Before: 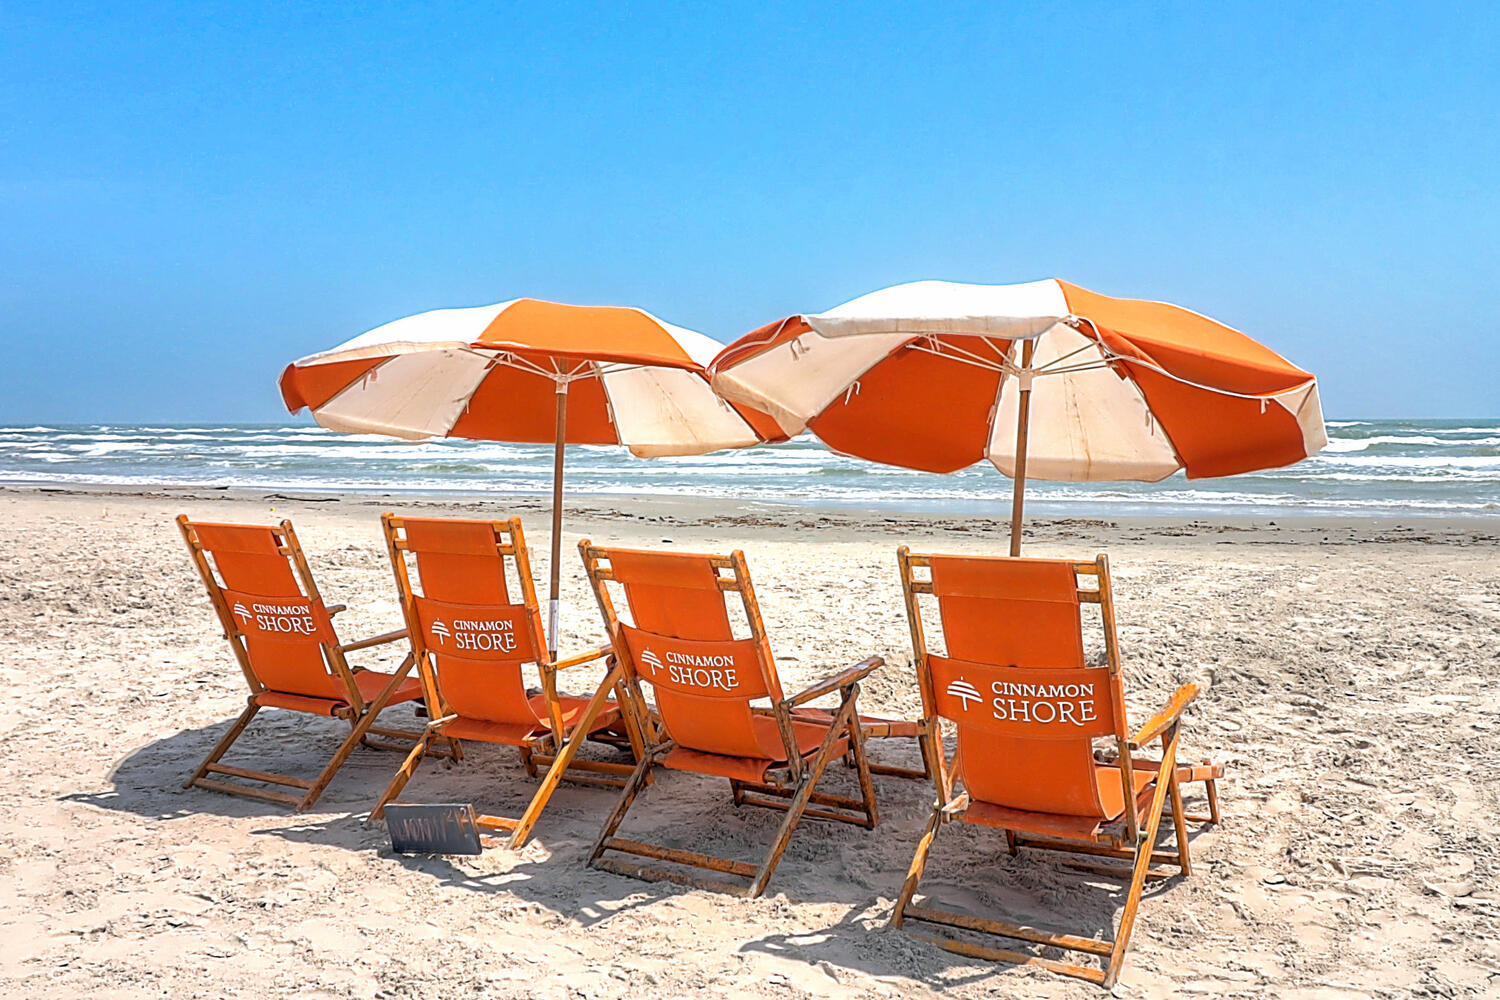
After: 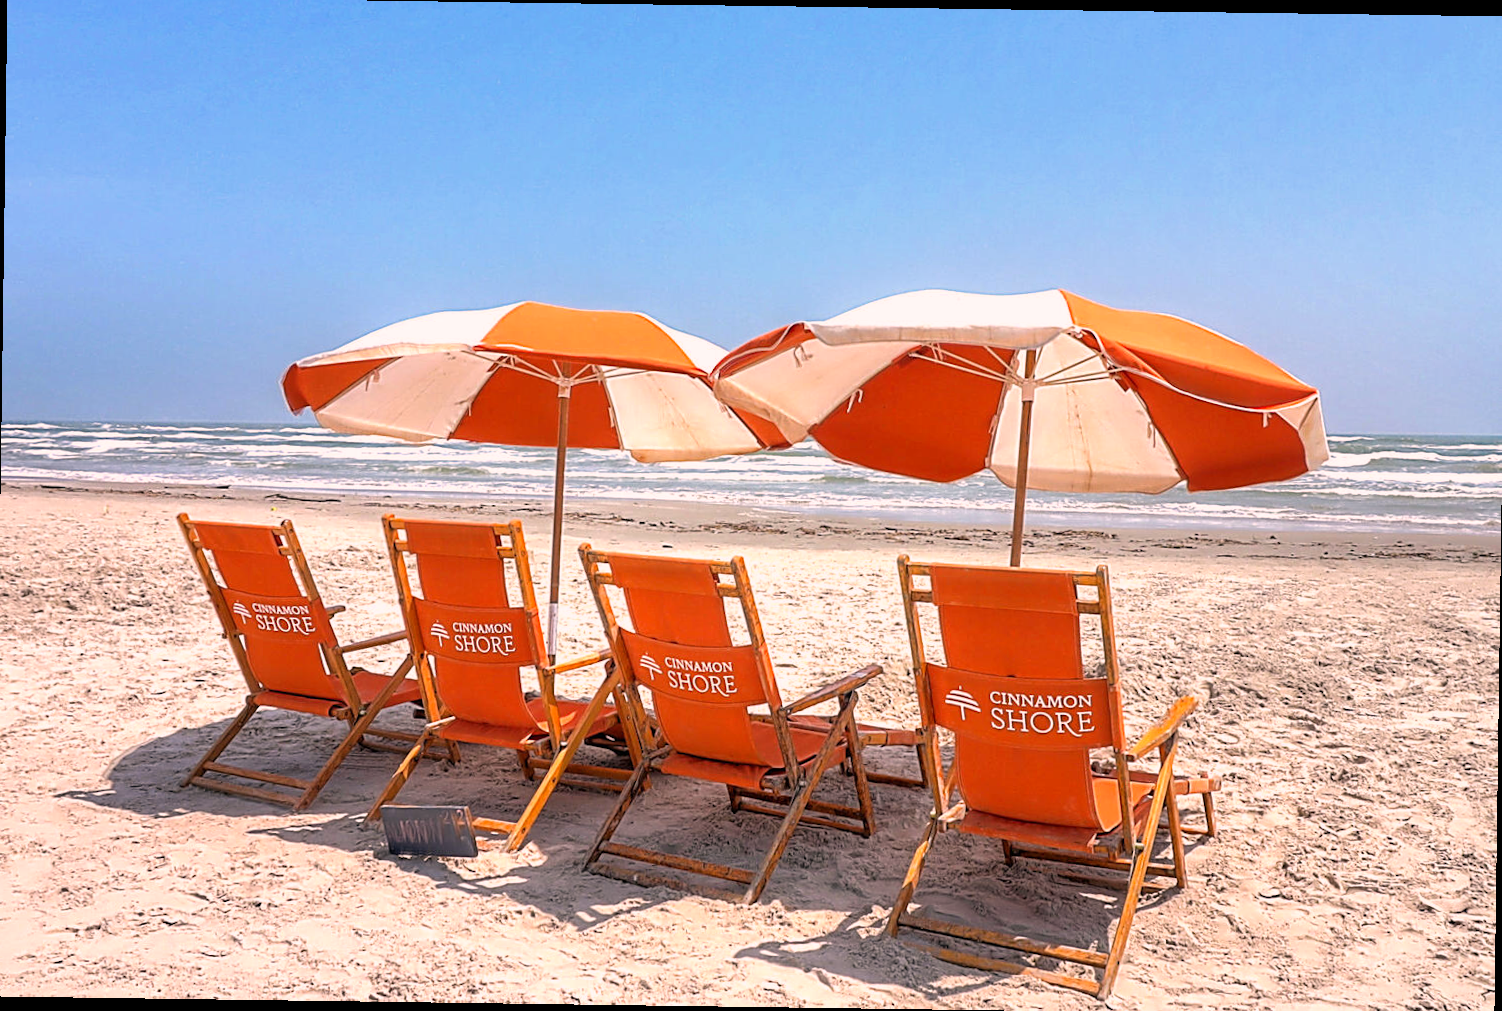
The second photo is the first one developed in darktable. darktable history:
rotate and perspective: rotation 0.8°, automatic cropping off
color correction: highlights a* 12.23, highlights b* 5.41
crop: left 0.434%, top 0.485%, right 0.244%, bottom 0.386%
